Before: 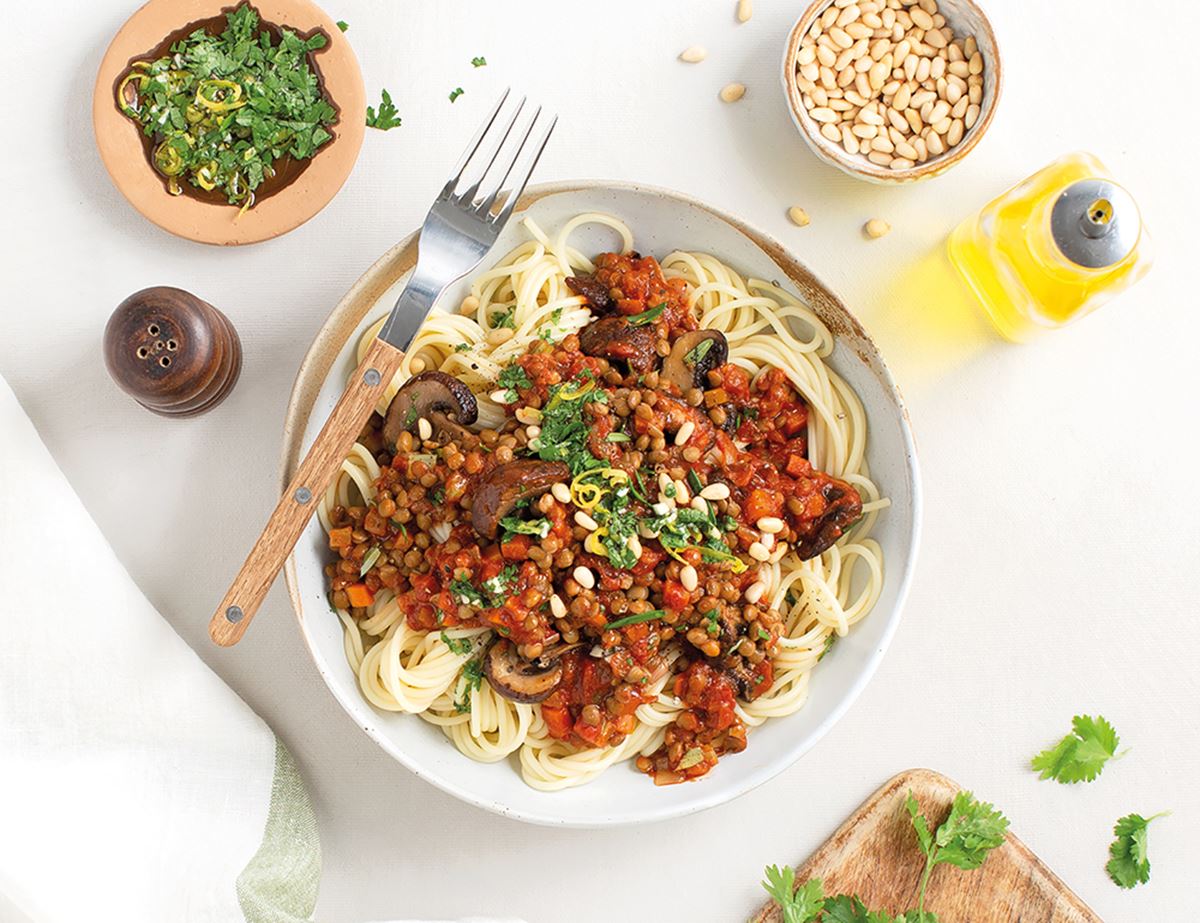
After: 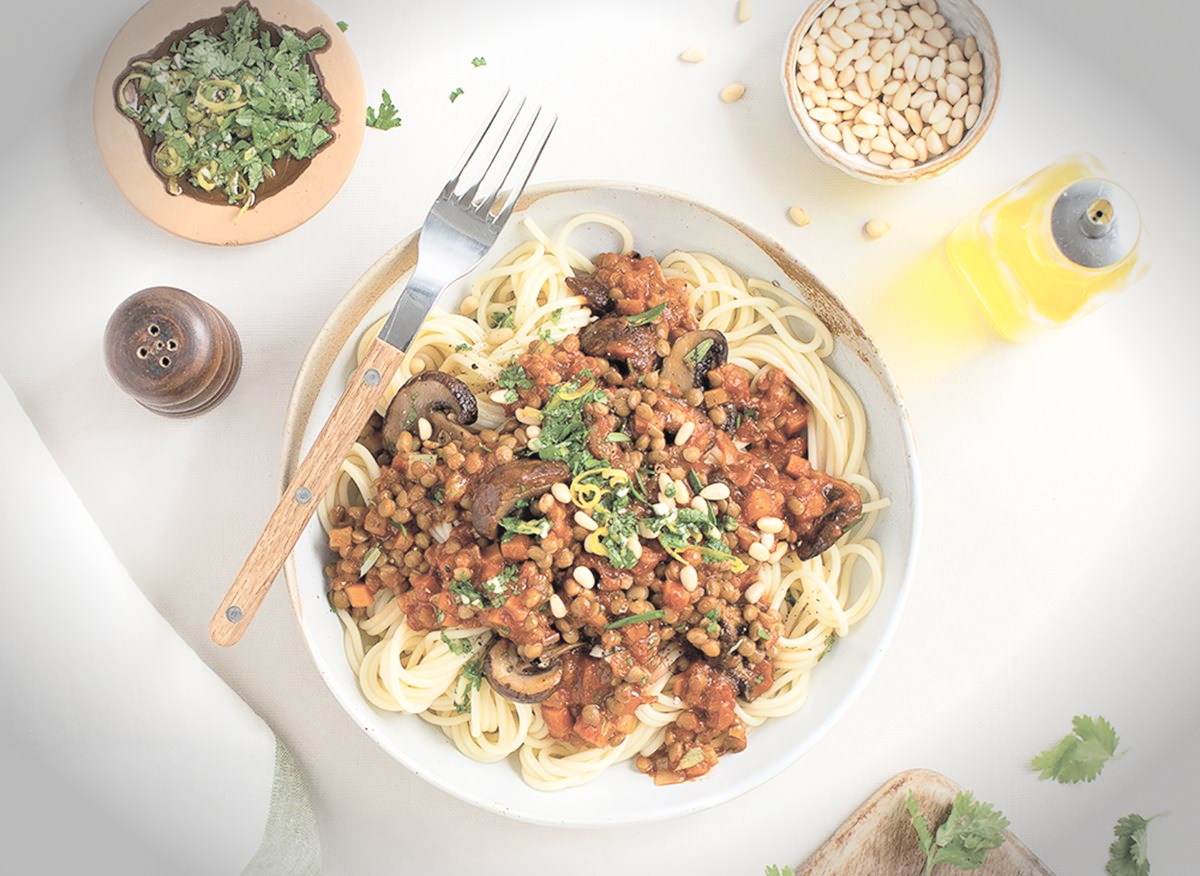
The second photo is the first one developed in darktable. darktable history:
color balance rgb: linear chroma grading › global chroma 14.705%, perceptual saturation grading › global saturation 0.446%, global vibrance 20%
crop and rotate: top 0.009%, bottom 5.027%
exposure: compensate exposure bias true, compensate highlight preservation false
vignetting: fall-off start 90.13%, fall-off radius 38.39%, width/height ratio 1.227, shape 1.29
contrast brightness saturation: contrast 0.101, brightness 0.318, saturation 0.142
color correction: highlights b* -0.054, saturation 0.515
